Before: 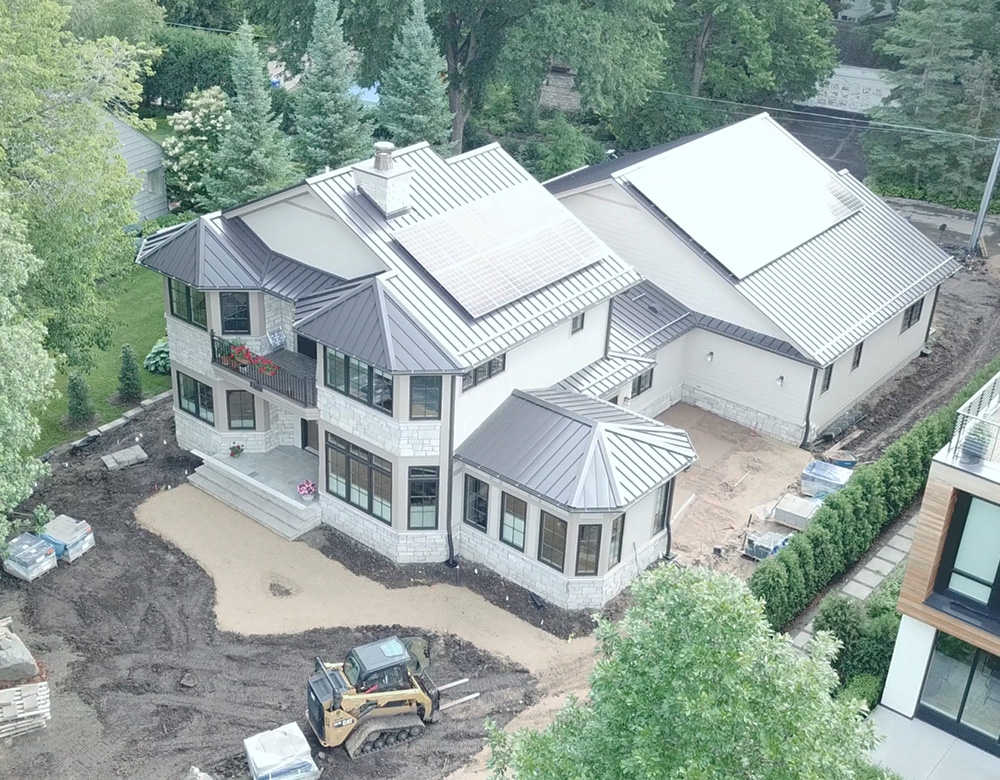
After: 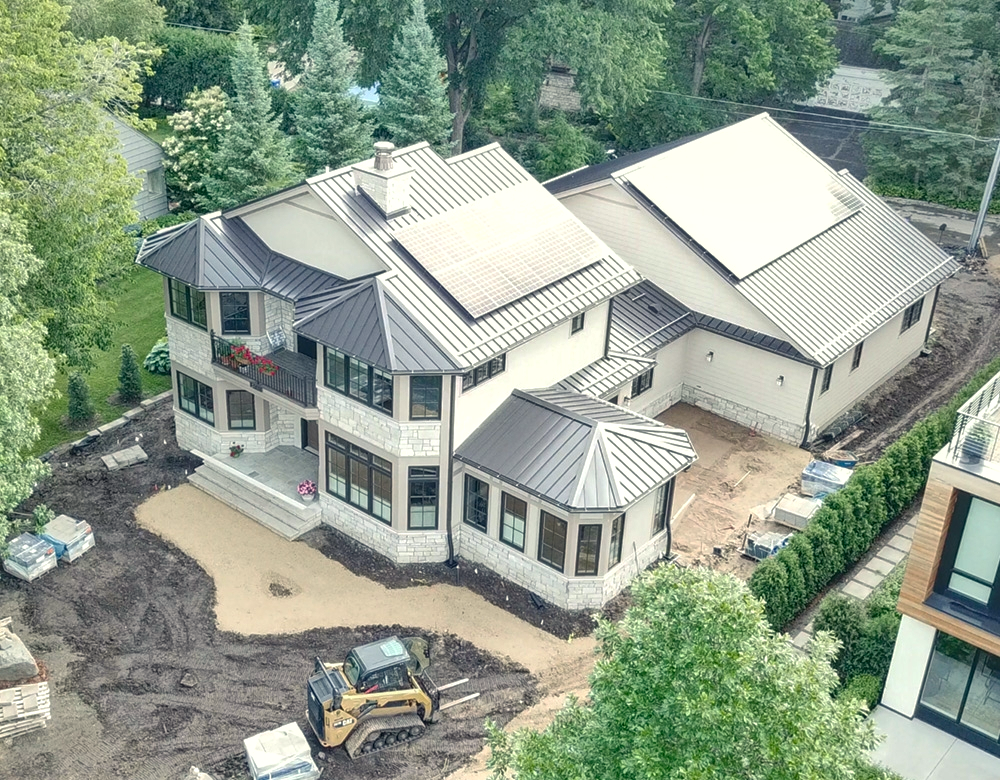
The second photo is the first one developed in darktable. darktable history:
local contrast: detail 130%
exposure: exposure -0.044 EV, compensate highlight preservation false
shadows and highlights: soften with gaussian
color balance rgb: highlights gain › chroma 2.997%, highlights gain › hue 78.91°, perceptual saturation grading › global saturation 29.963%, contrast 4.859%
